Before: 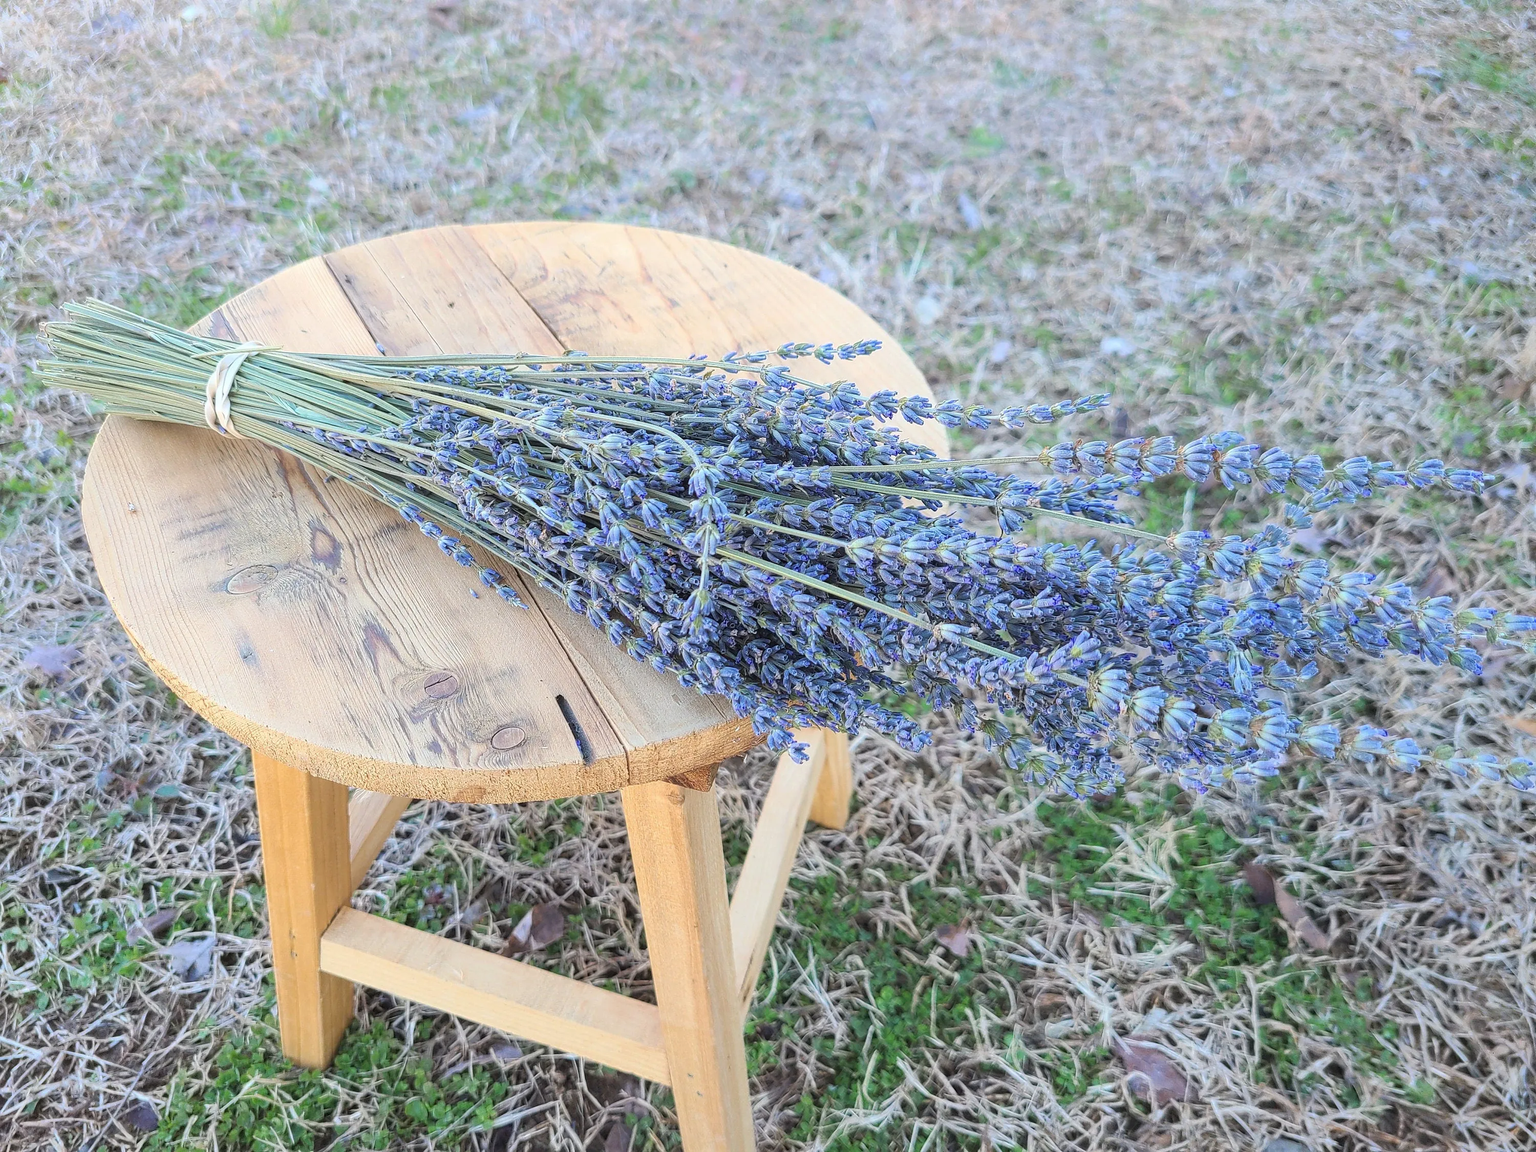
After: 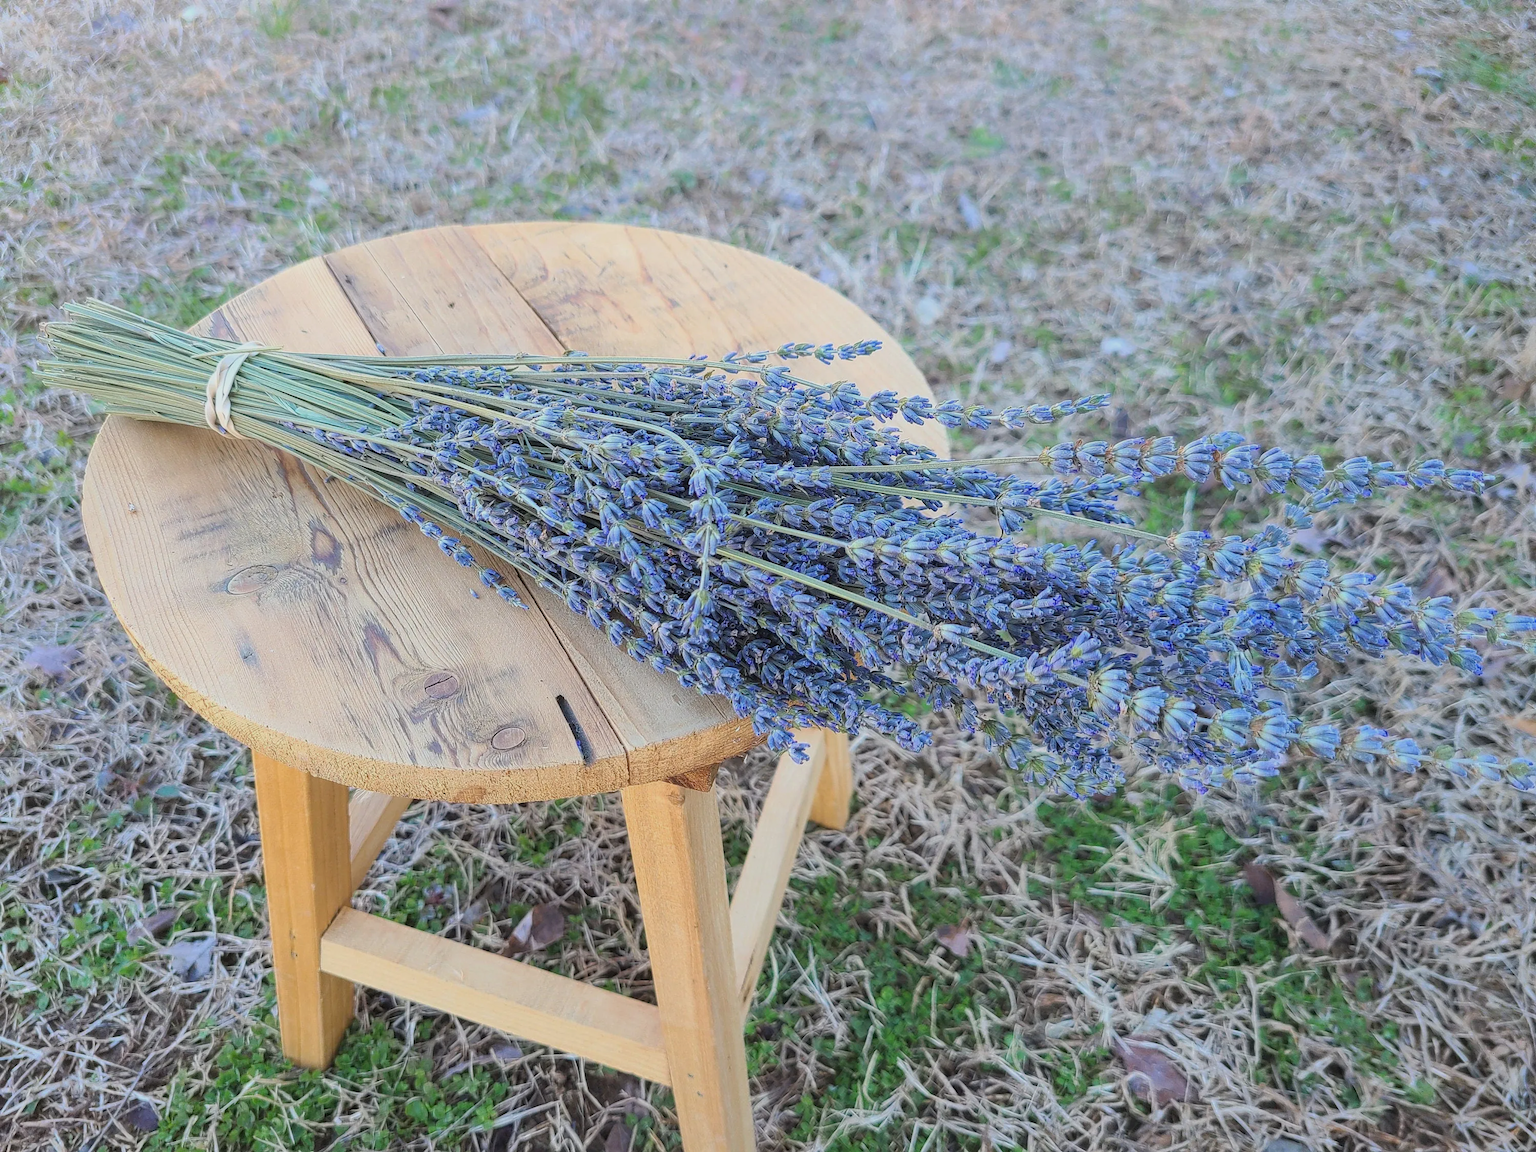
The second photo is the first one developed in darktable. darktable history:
shadows and highlights: radius 121.76, shadows 21.4, white point adjustment -9.66, highlights -13.58, soften with gaussian
